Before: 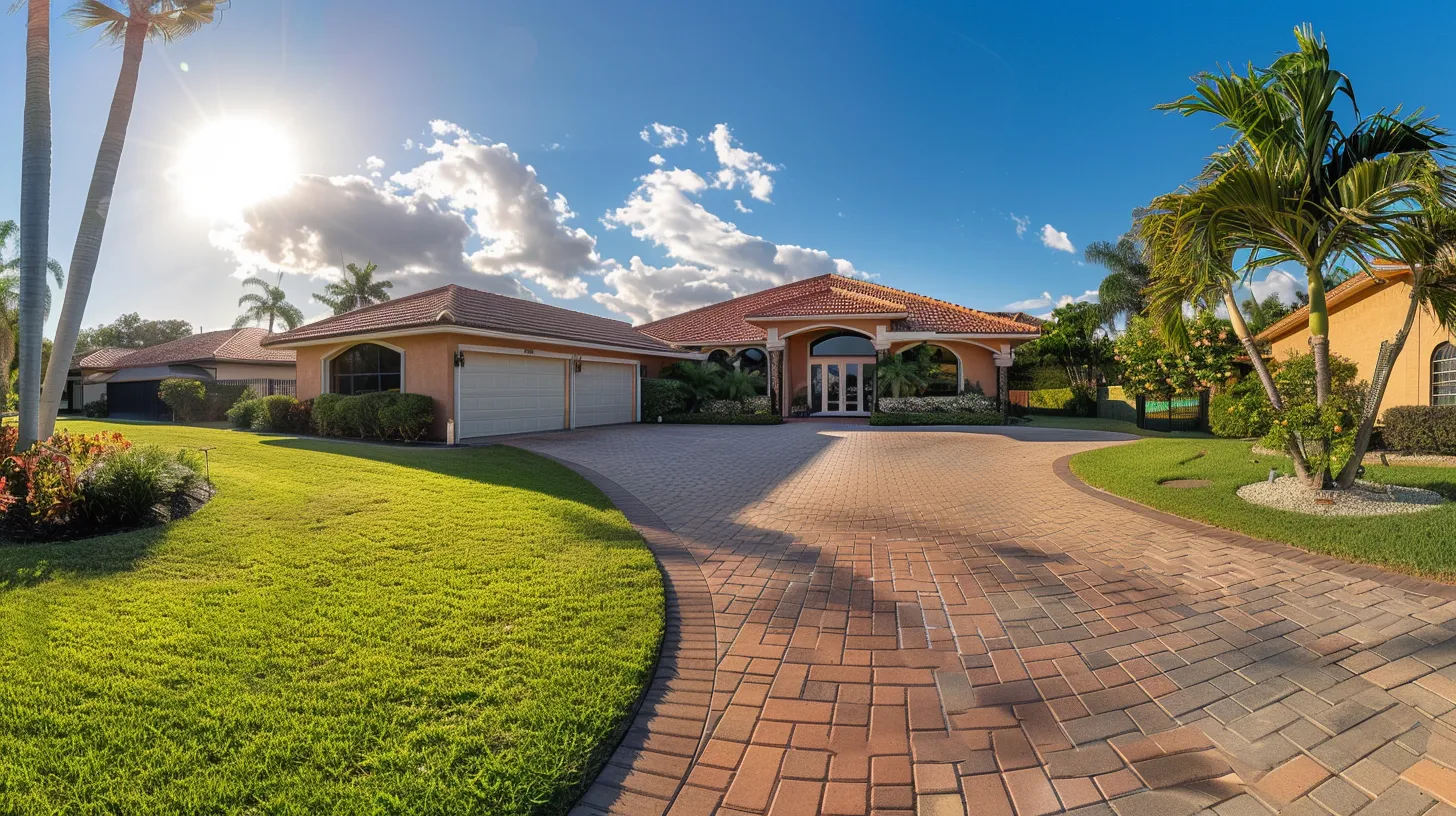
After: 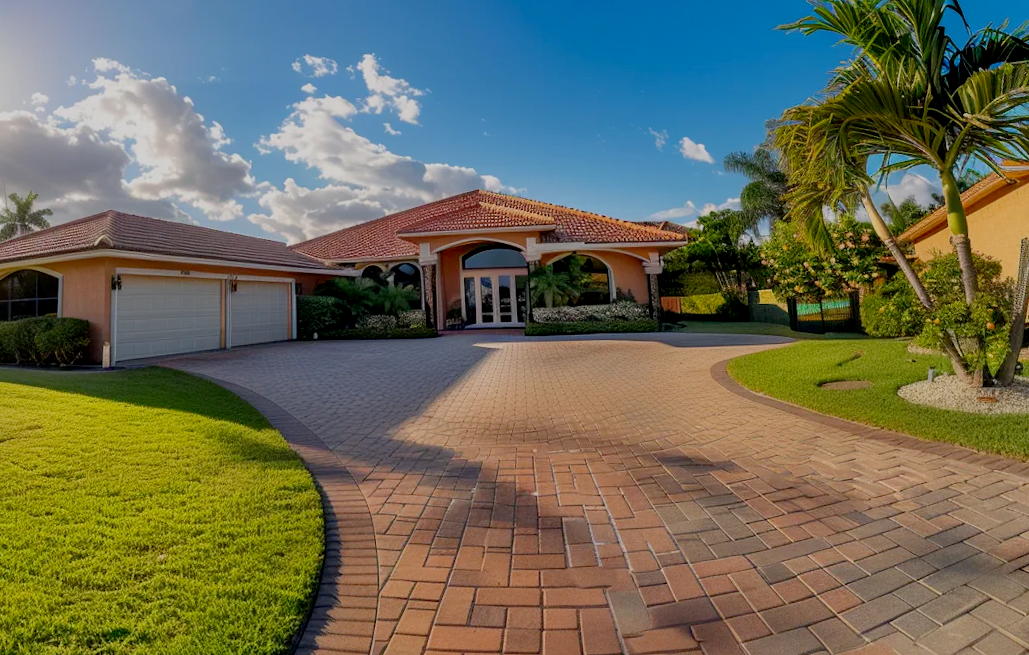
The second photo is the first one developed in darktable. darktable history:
rotate and perspective: rotation -1.68°, lens shift (vertical) -0.146, crop left 0.049, crop right 0.912, crop top 0.032, crop bottom 0.96
crop: left 23.095%, top 5.827%, bottom 11.854%
filmic rgb: black relative exposure -16 EV, threshold -0.33 EV, transition 3.19 EV, structure ↔ texture 100%, target black luminance 0%, hardness 7.57, latitude 72.96%, contrast 0.908, highlights saturation mix 10%, shadows ↔ highlights balance -0.38%, add noise in highlights 0, preserve chrominance no, color science v4 (2020), iterations of high-quality reconstruction 10, enable highlight reconstruction true
exposure: black level correction 0.006, exposure -0.226 EV, compensate highlight preservation false
